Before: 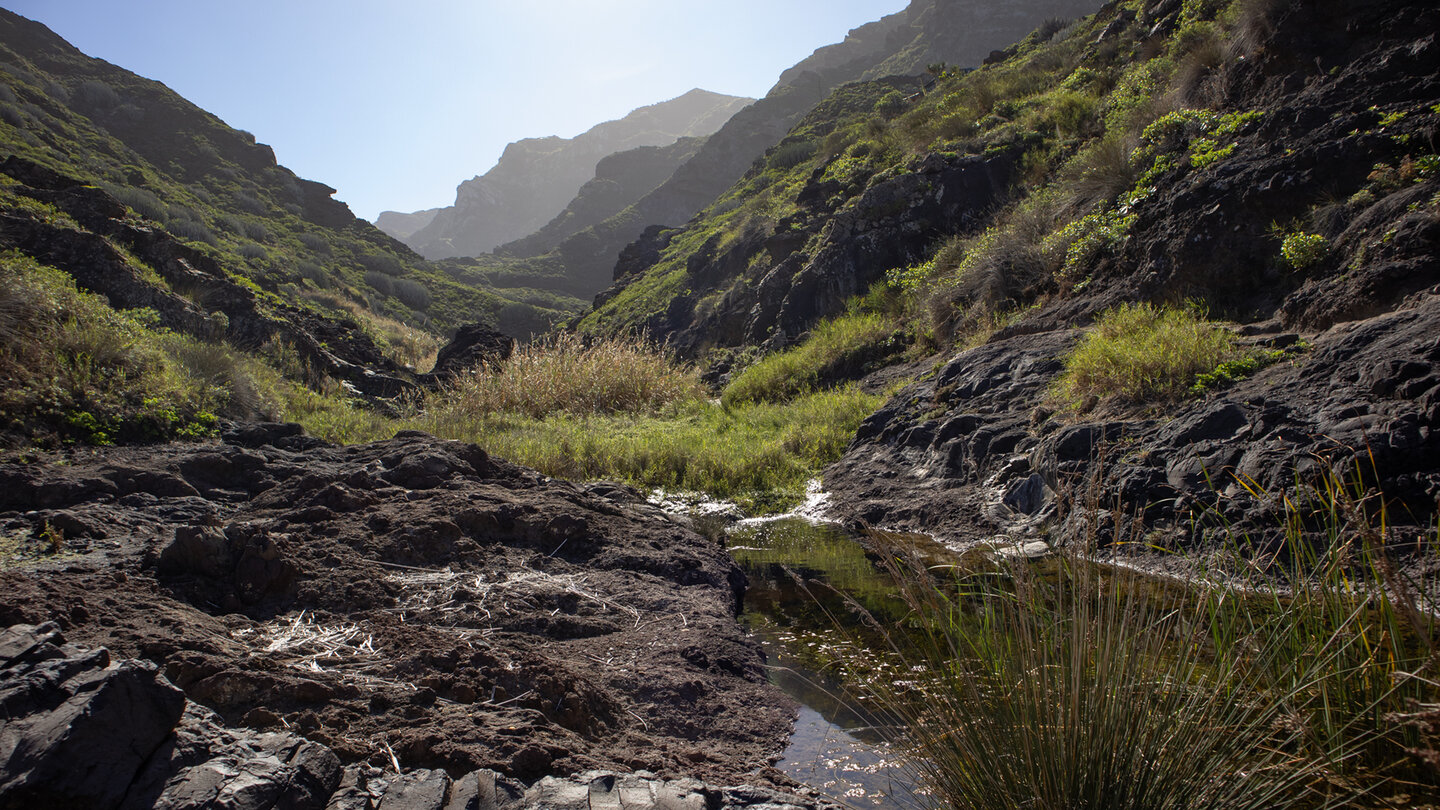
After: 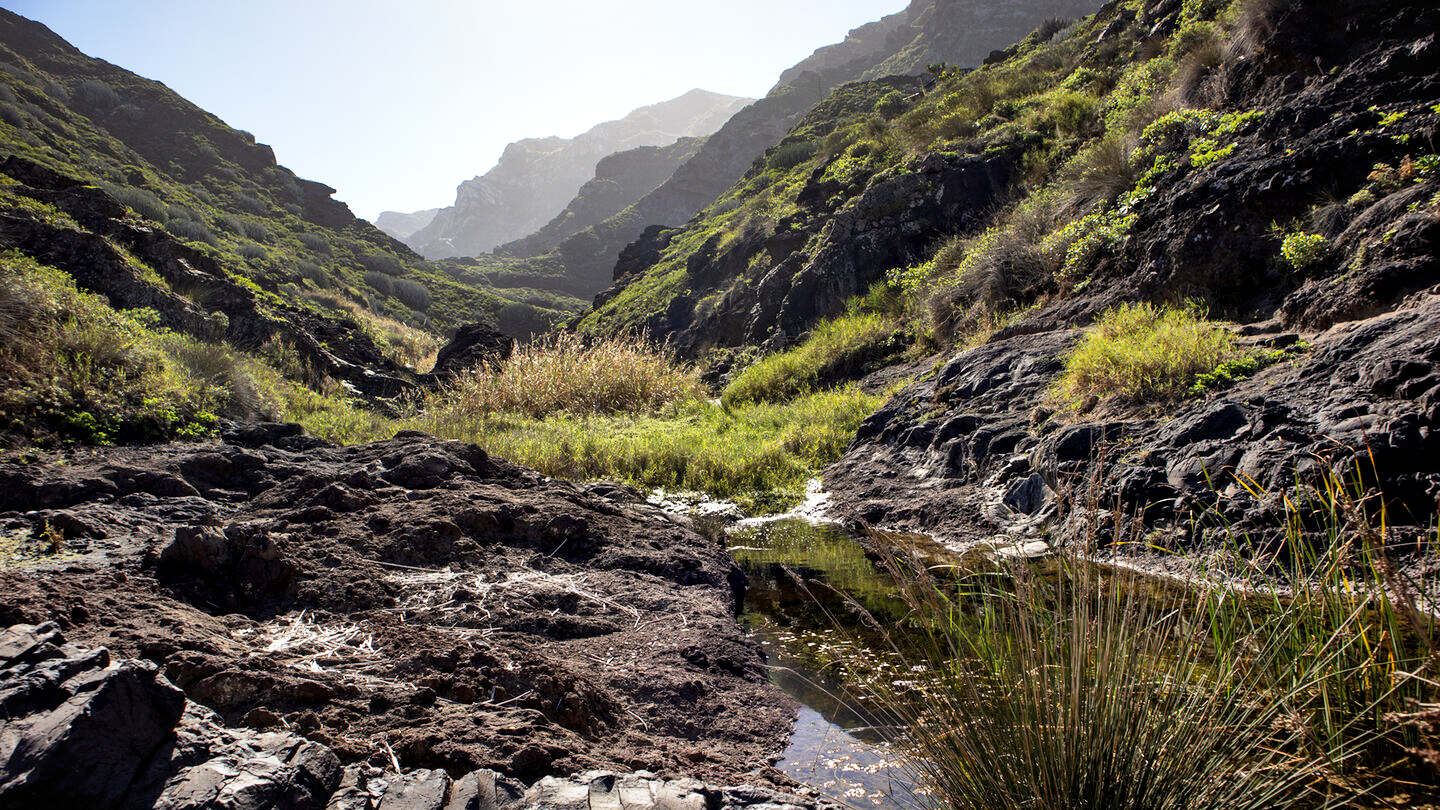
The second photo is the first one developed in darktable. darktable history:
base curve: curves: ch0 [(0, 0) (0.005, 0.002) (0.193, 0.295) (0.399, 0.664) (0.75, 0.928) (1, 1)], preserve colors none
shadows and highlights: radius 265.34, soften with gaussian
tone equalizer: mask exposure compensation -0.515 EV
local contrast: mode bilateral grid, contrast 25, coarseness 49, detail 121%, midtone range 0.2
